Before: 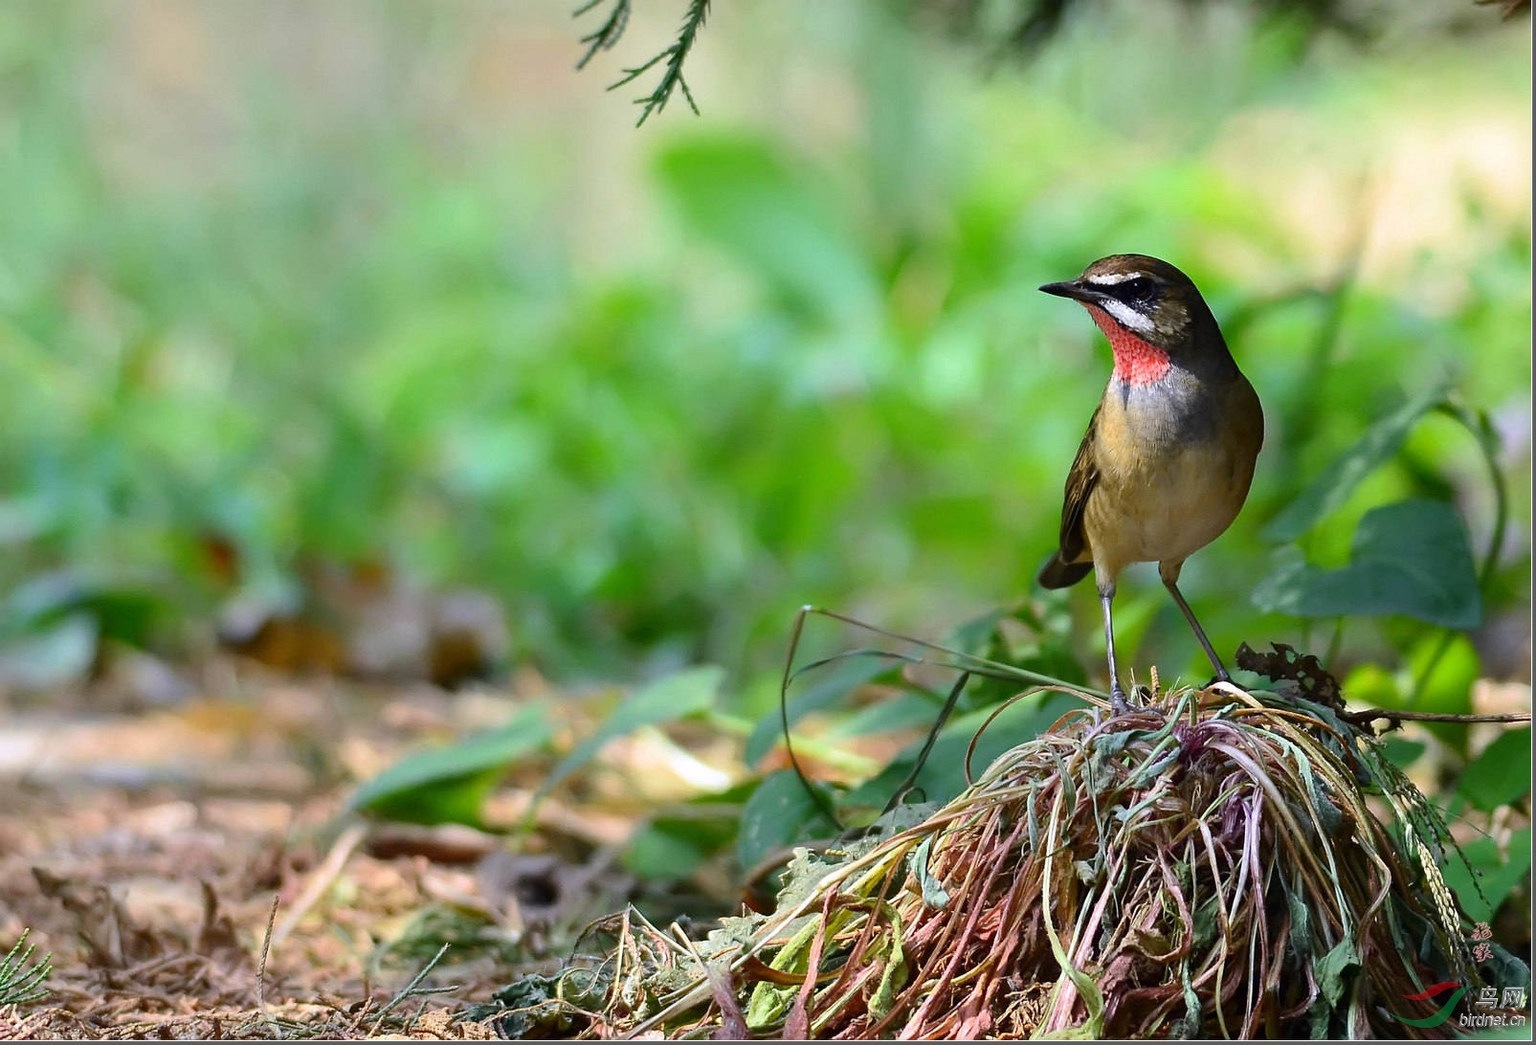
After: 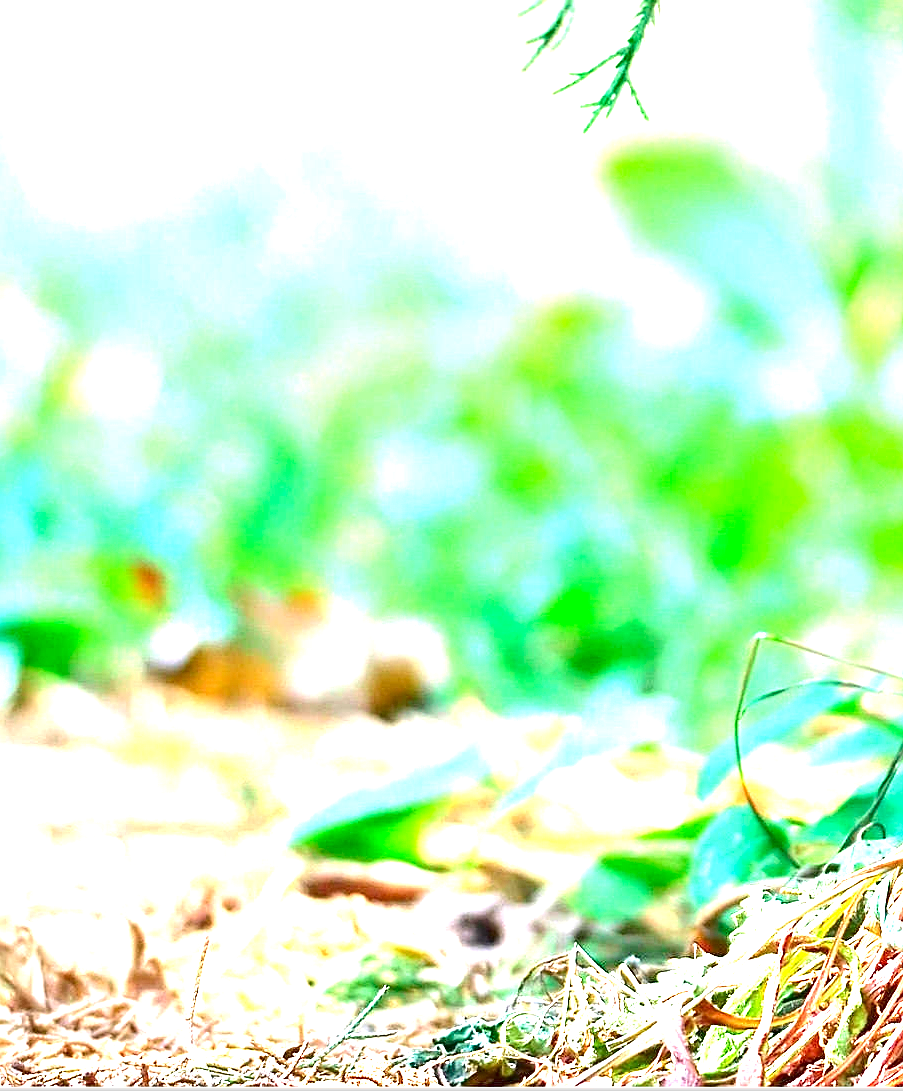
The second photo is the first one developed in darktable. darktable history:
exposure: black level correction 0.001, exposure 2.607 EV, compensate exposure bias true, compensate highlight preservation false
crop: left 5.114%, right 38.589%
sharpen: on, module defaults
tone curve: curves: ch0 [(0, 0) (0.183, 0.152) (0.571, 0.594) (1, 1)]; ch1 [(0, 0) (0.394, 0.307) (0.5, 0.5) (0.586, 0.597) (0.625, 0.647) (1, 1)]; ch2 [(0, 0) (0.5, 0.5) (0.604, 0.616) (1, 1)], color space Lab, independent channels, preserve colors none
